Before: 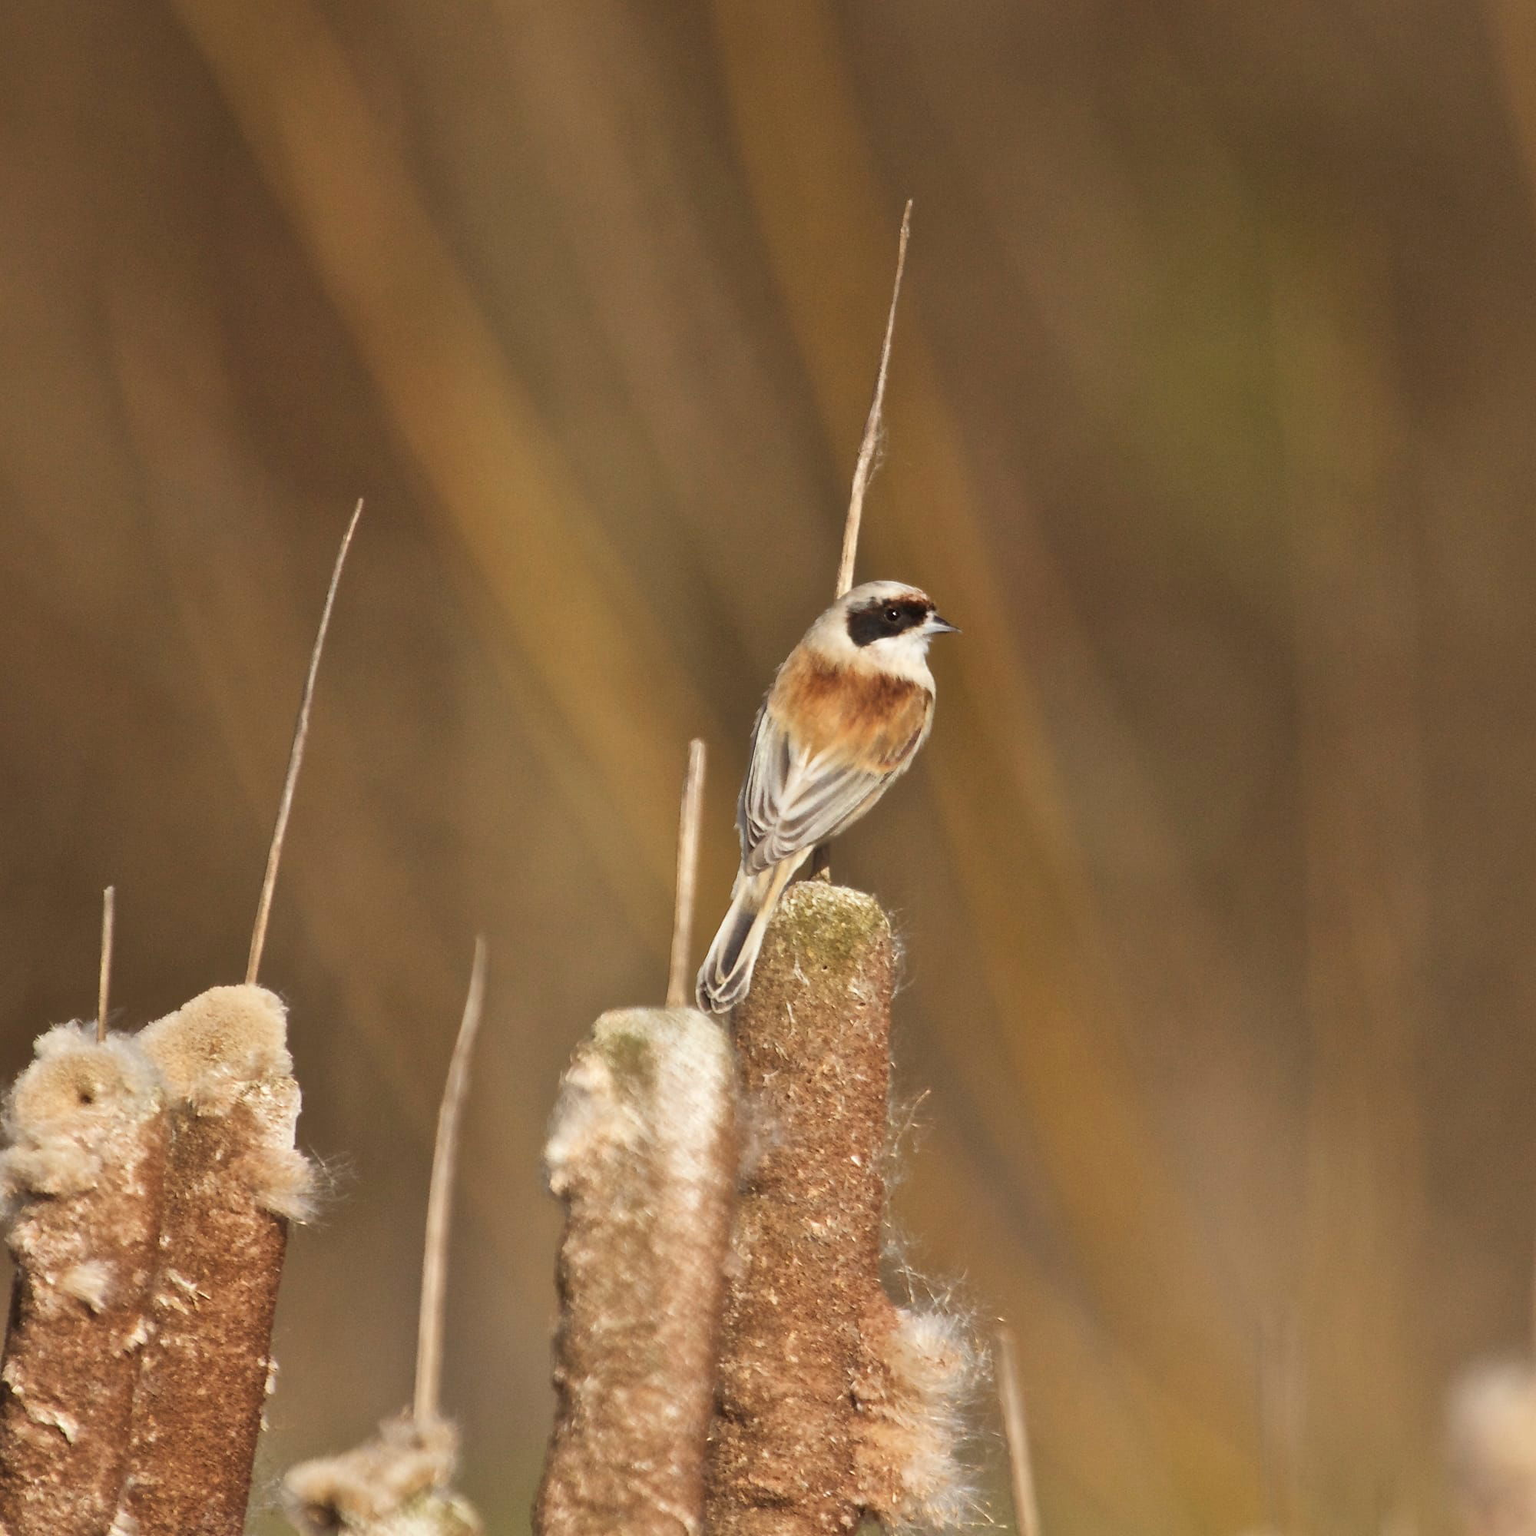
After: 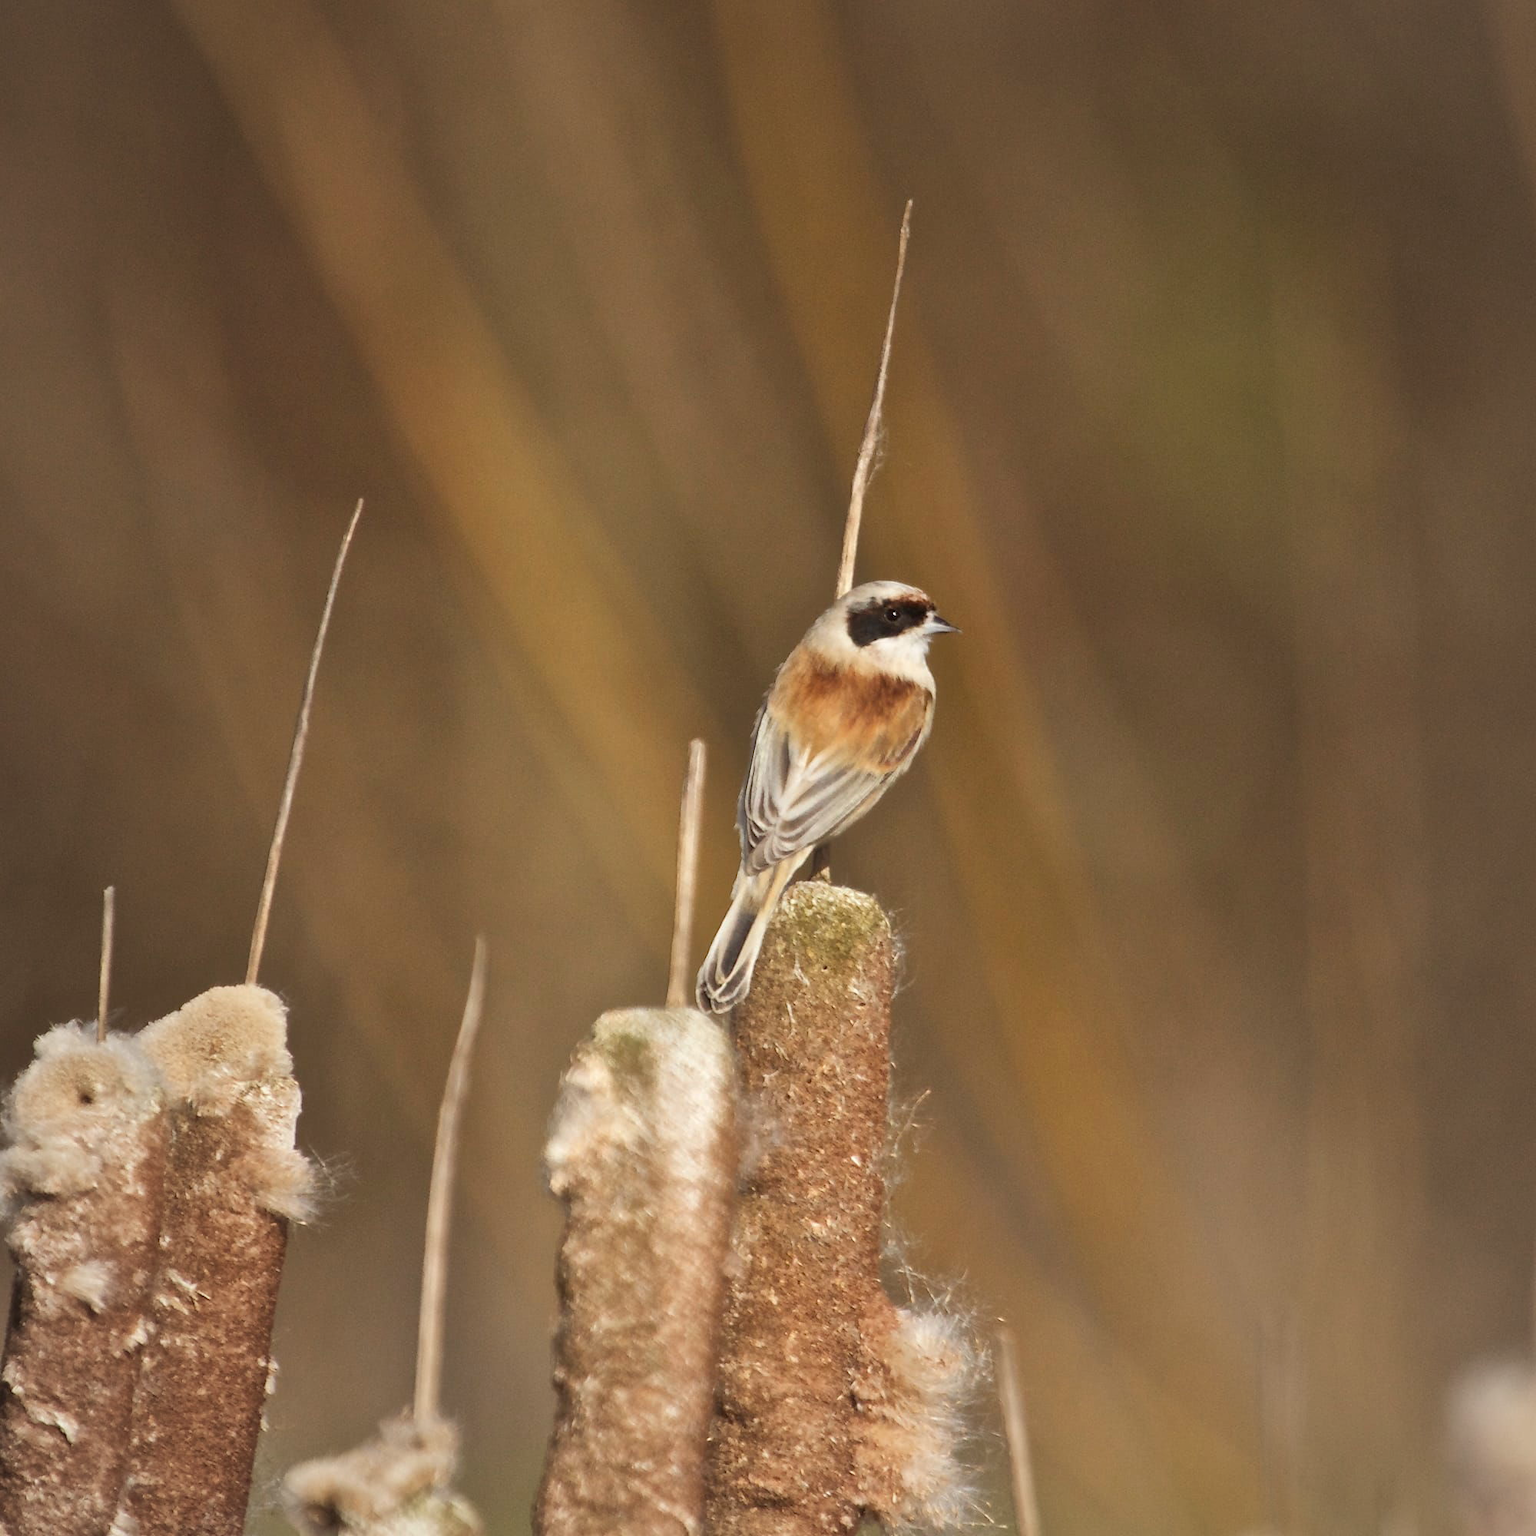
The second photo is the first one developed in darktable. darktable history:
tone equalizer: edges refinement/feathering 500, mask exposure compensation -1.57 EV, preserve details no
vignetting: fall-off start 71.97%, fall-off radius 109.34%, brightness -0.187, saturation -0.298, width/height ratio 0.725
